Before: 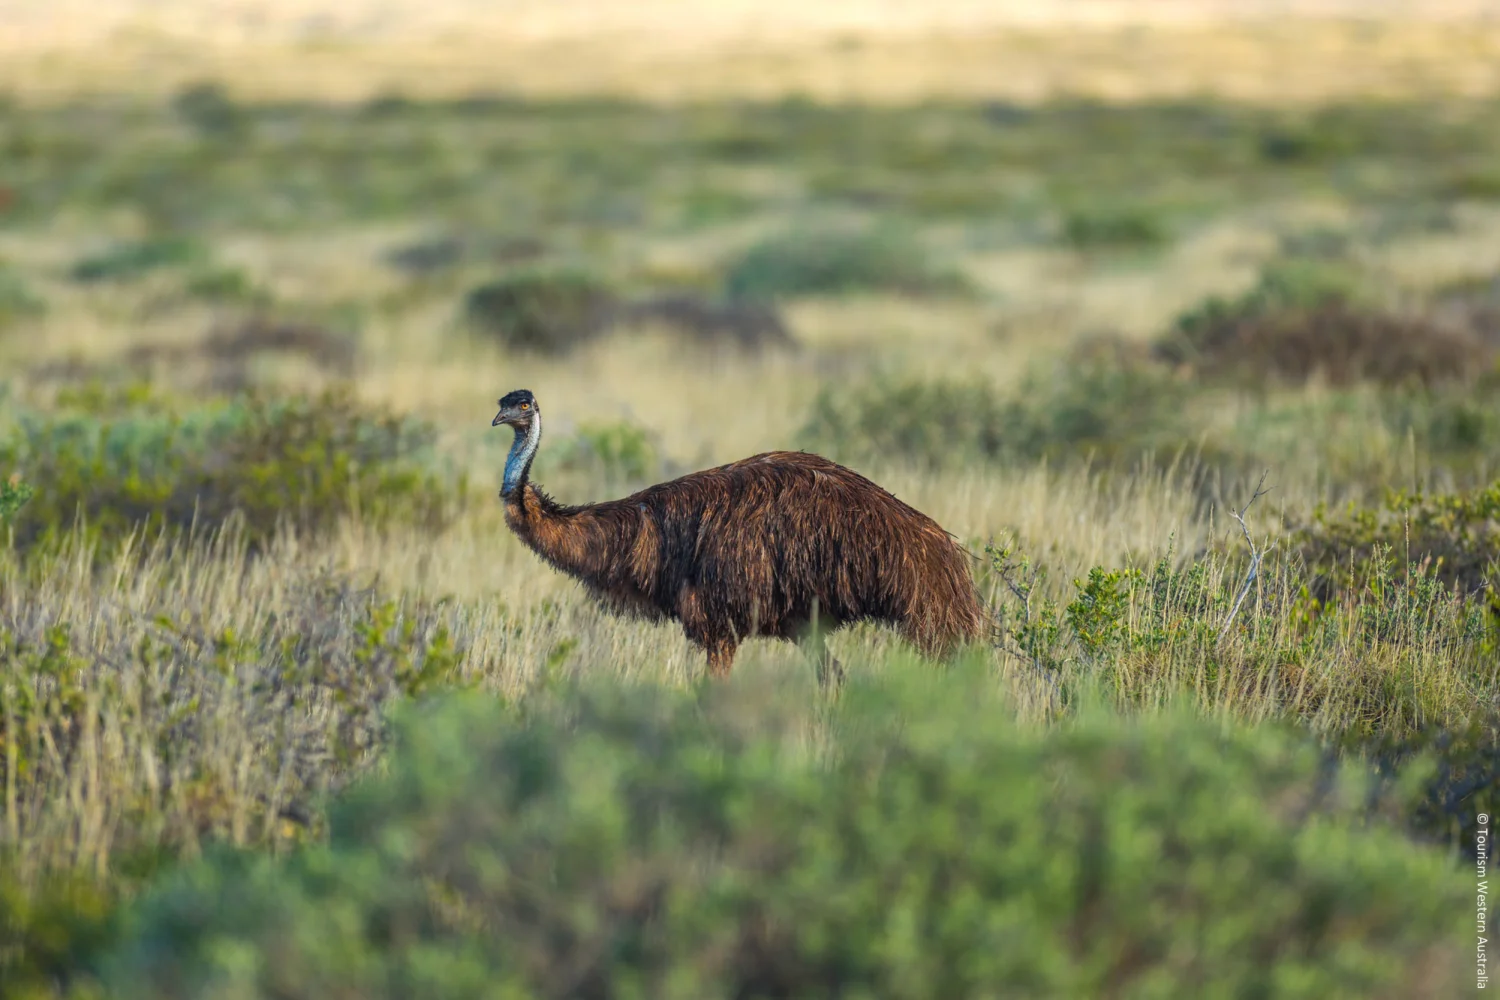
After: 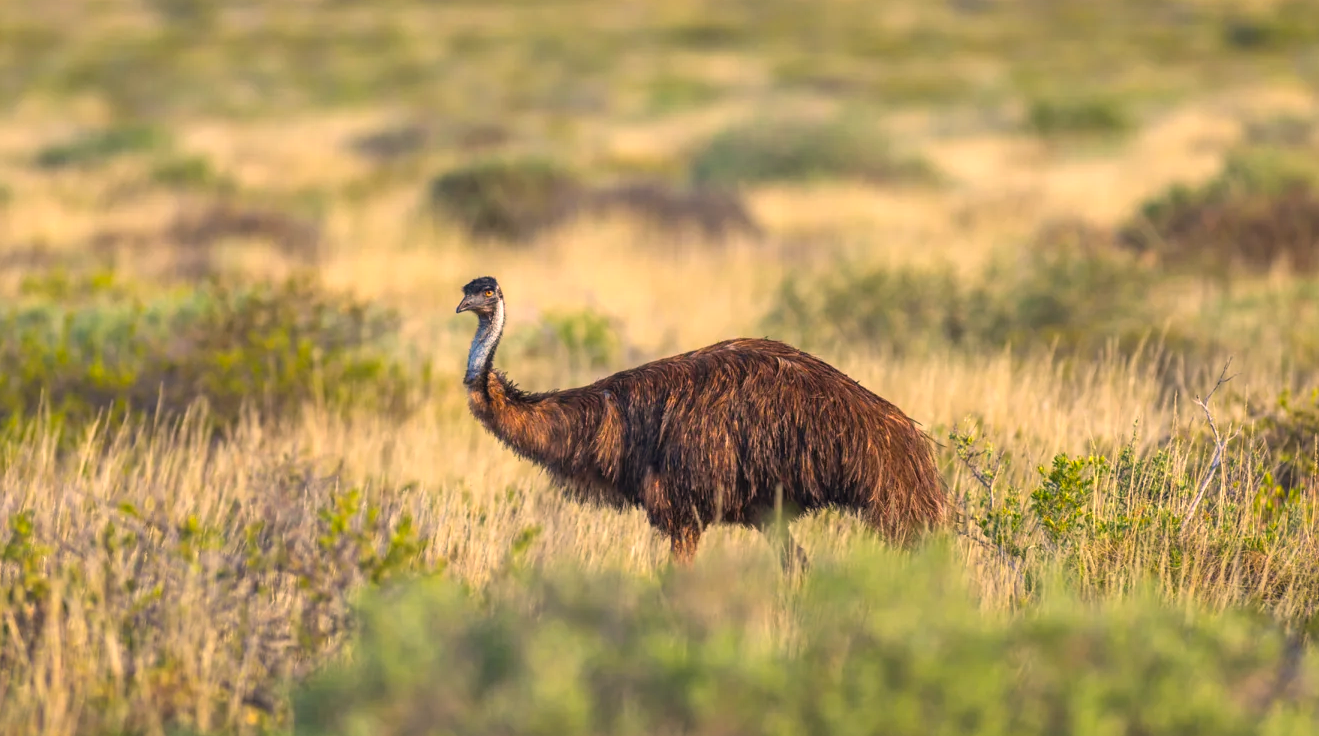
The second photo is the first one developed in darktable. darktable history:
color correction: highlights a* 17.88, highlights b* 18.79
crop and rotate: left 2.425%, top 11.305%, right 9.6%, bottom 15.08%
exposure: black level correction 0, exposure 0.5 EV, compensate exposure bias true, compensate highlight preservation false
